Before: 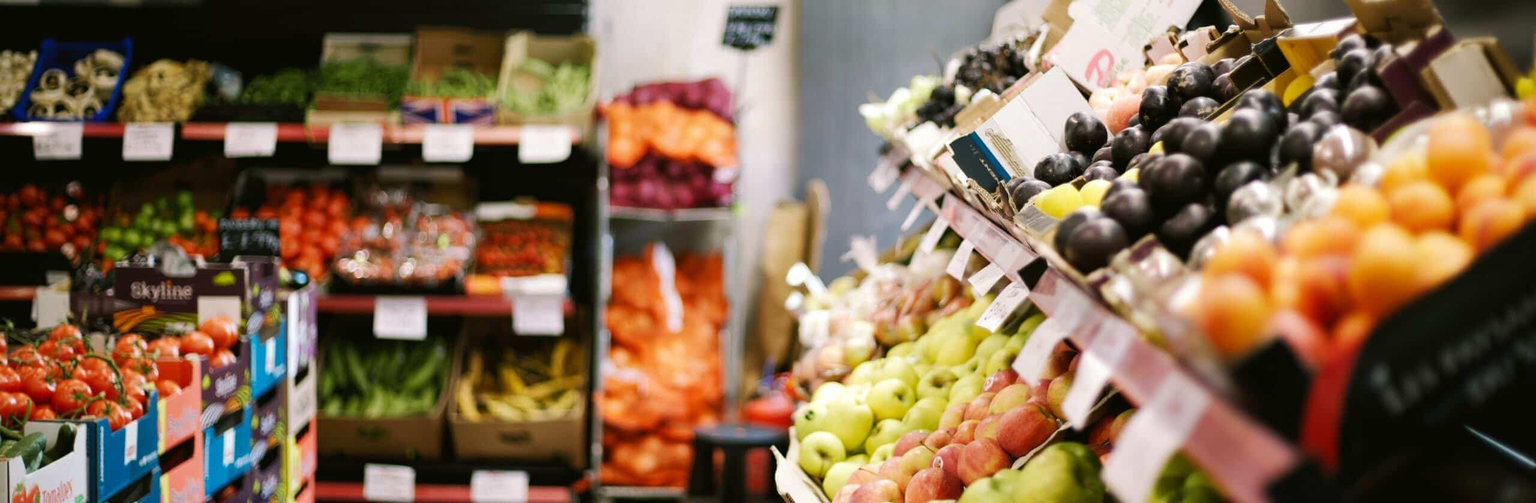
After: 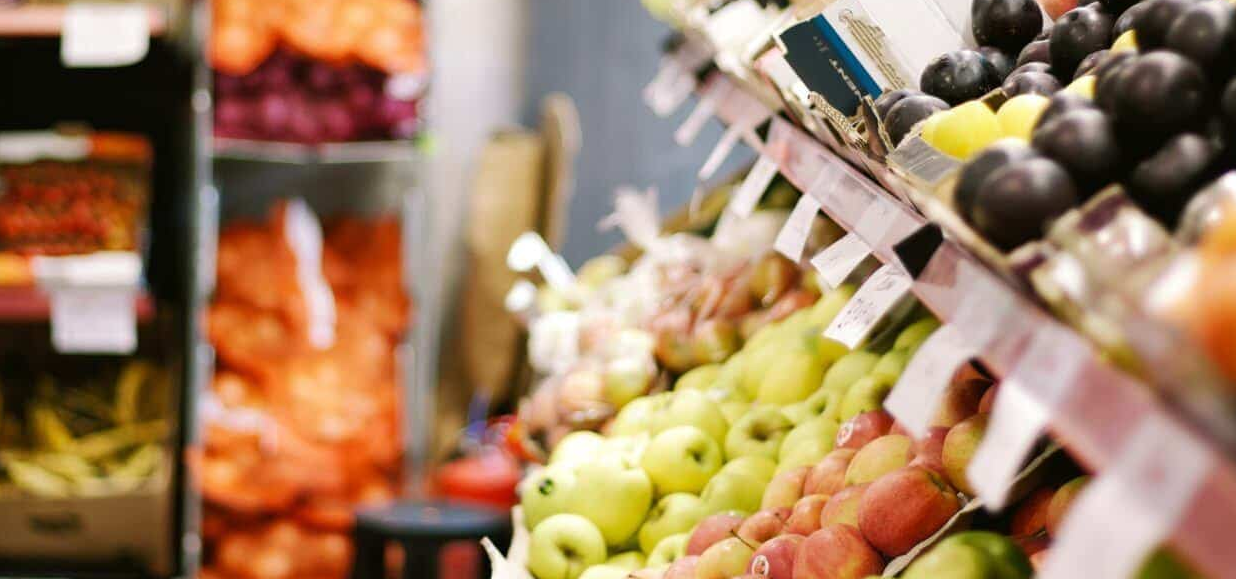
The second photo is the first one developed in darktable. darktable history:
crop: left 31.406%, top 24.576%, right 20.292%, bottom 6.255%
